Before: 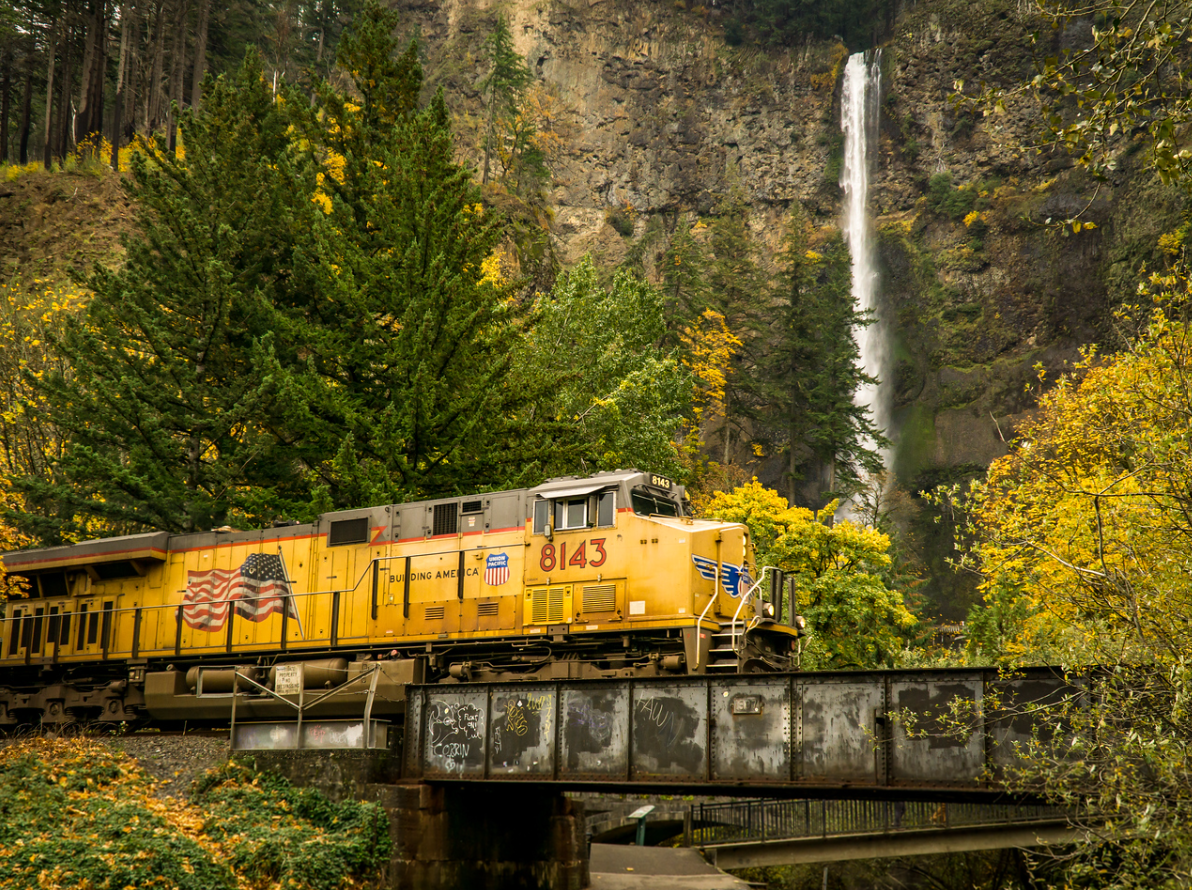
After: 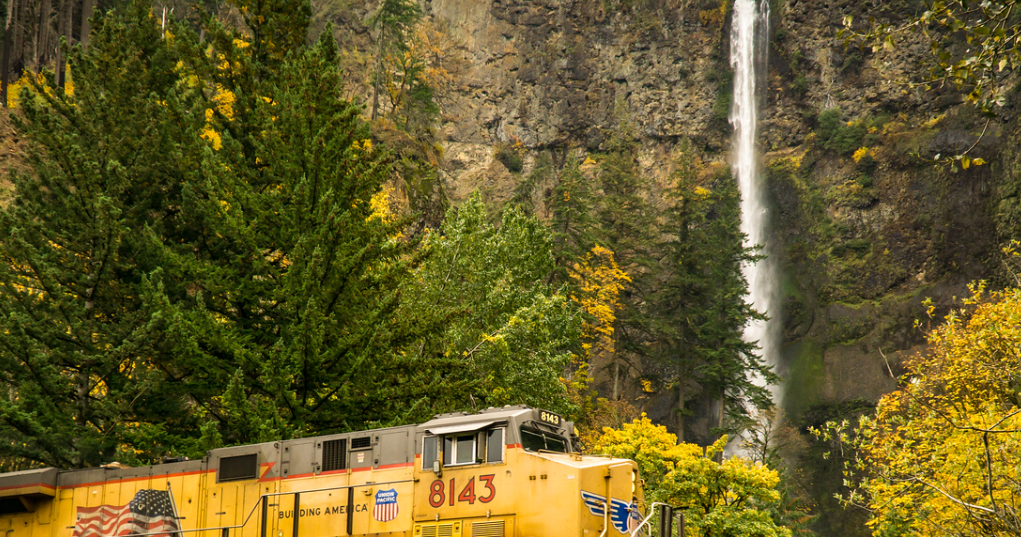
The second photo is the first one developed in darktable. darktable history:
crop and rotate: left 9.345%, top 7.22%, right 4.982%, bottom 32.331%
